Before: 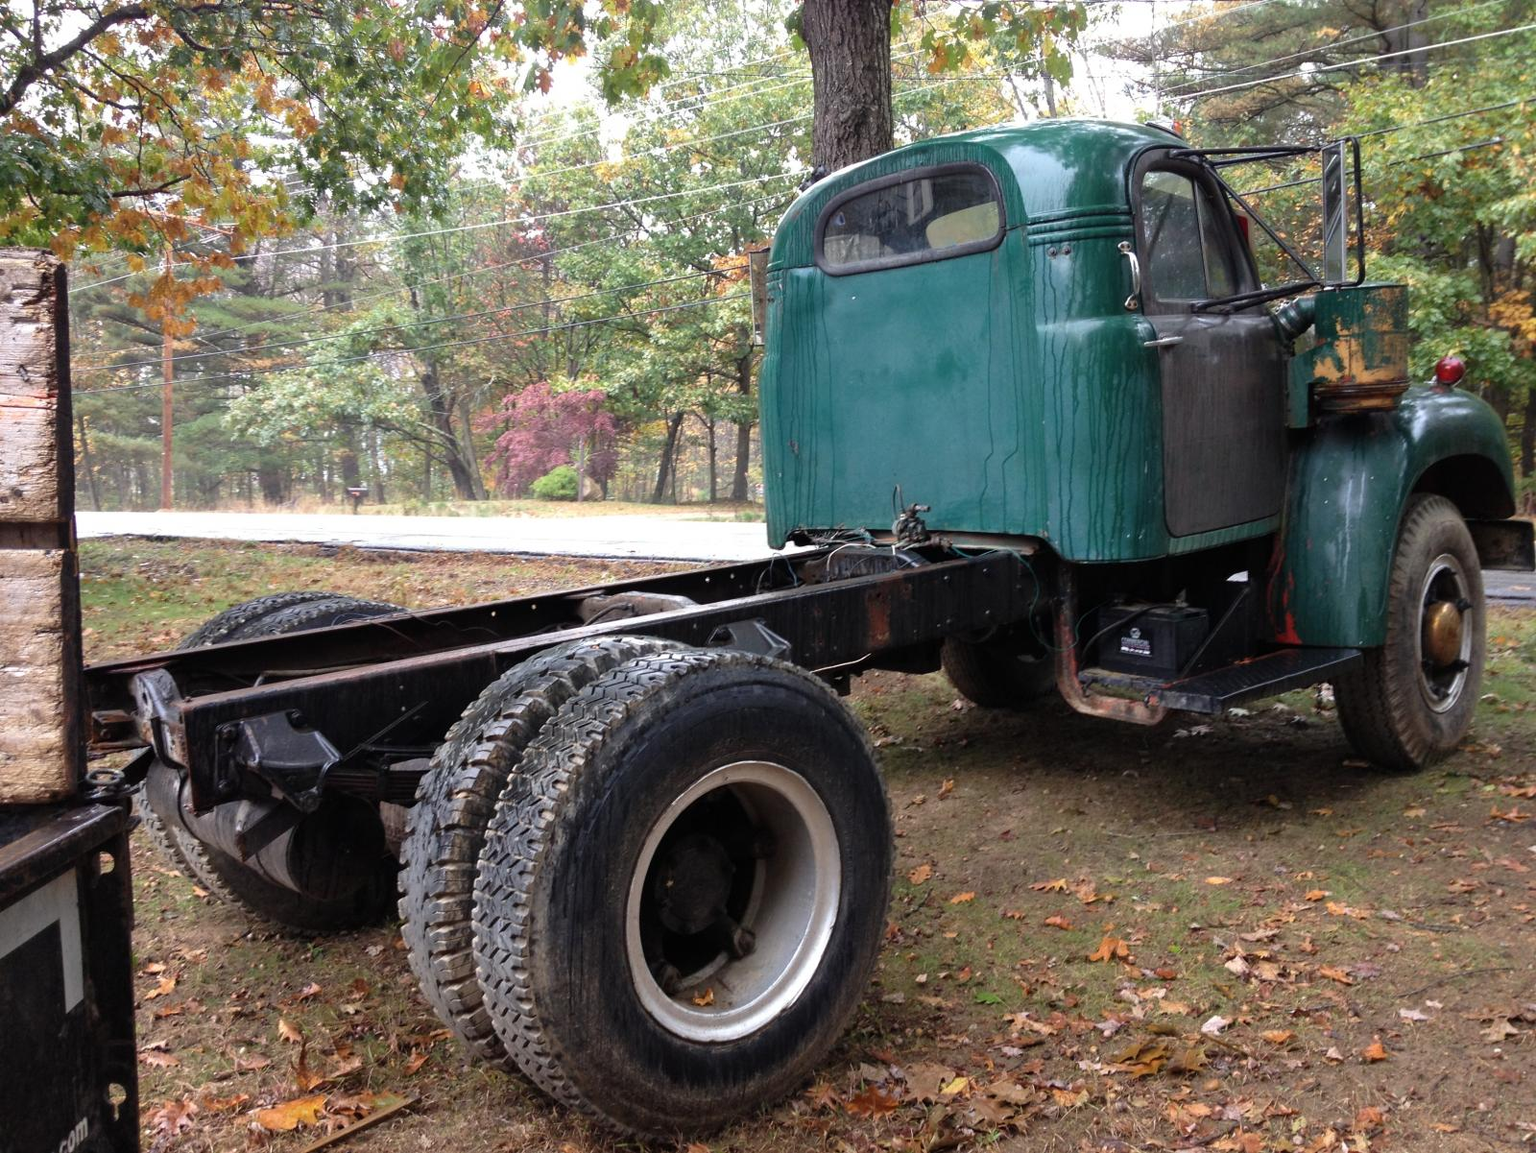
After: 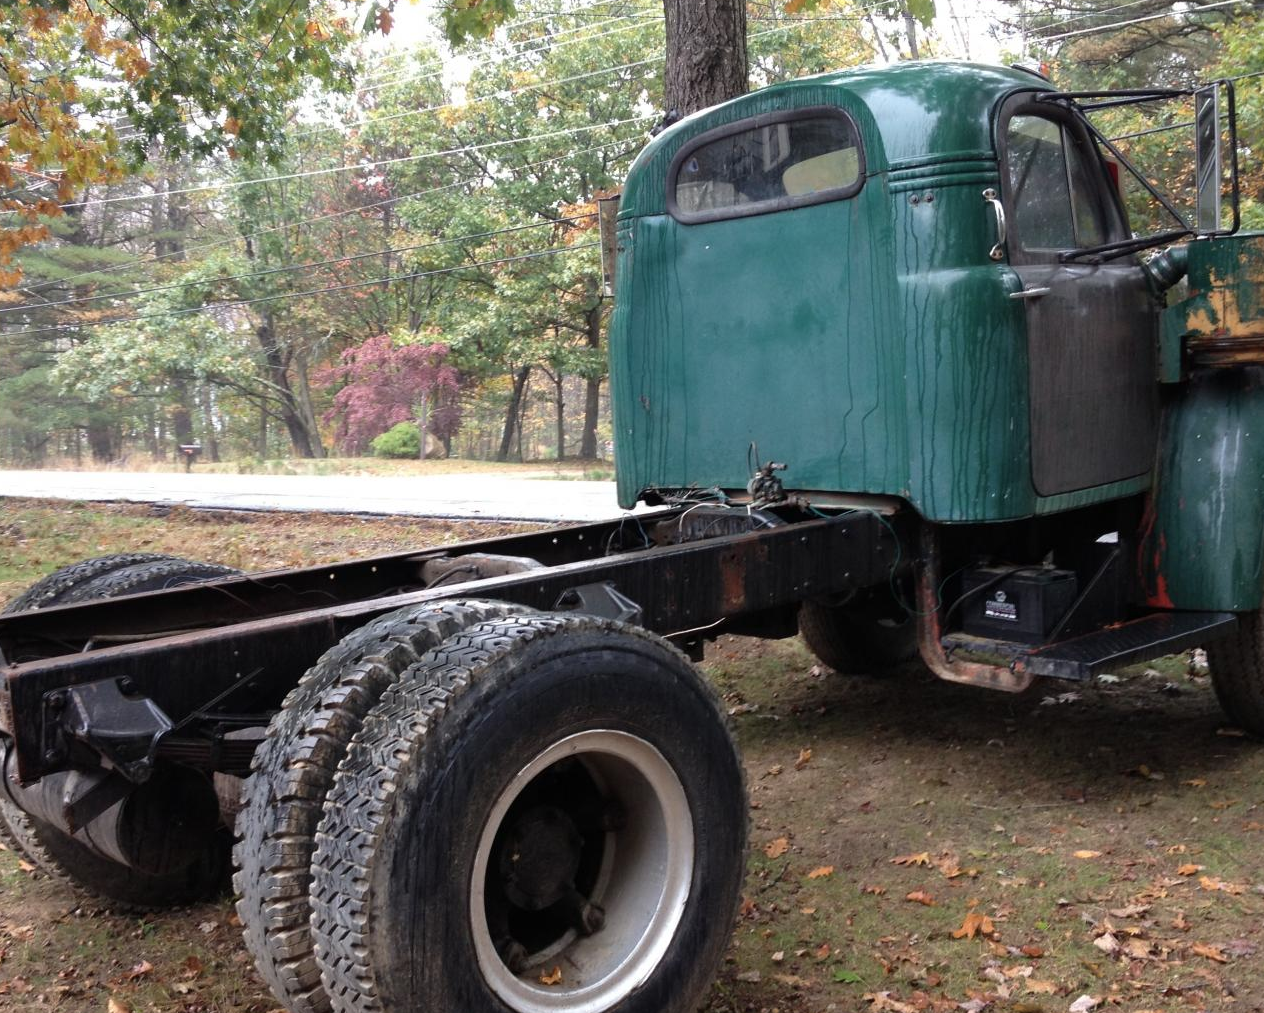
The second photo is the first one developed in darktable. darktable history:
crop: left 11.401%, top 5.271%, right 9.576%, bottom 10.356%
contrast brightness saturation: saturation -0.09
